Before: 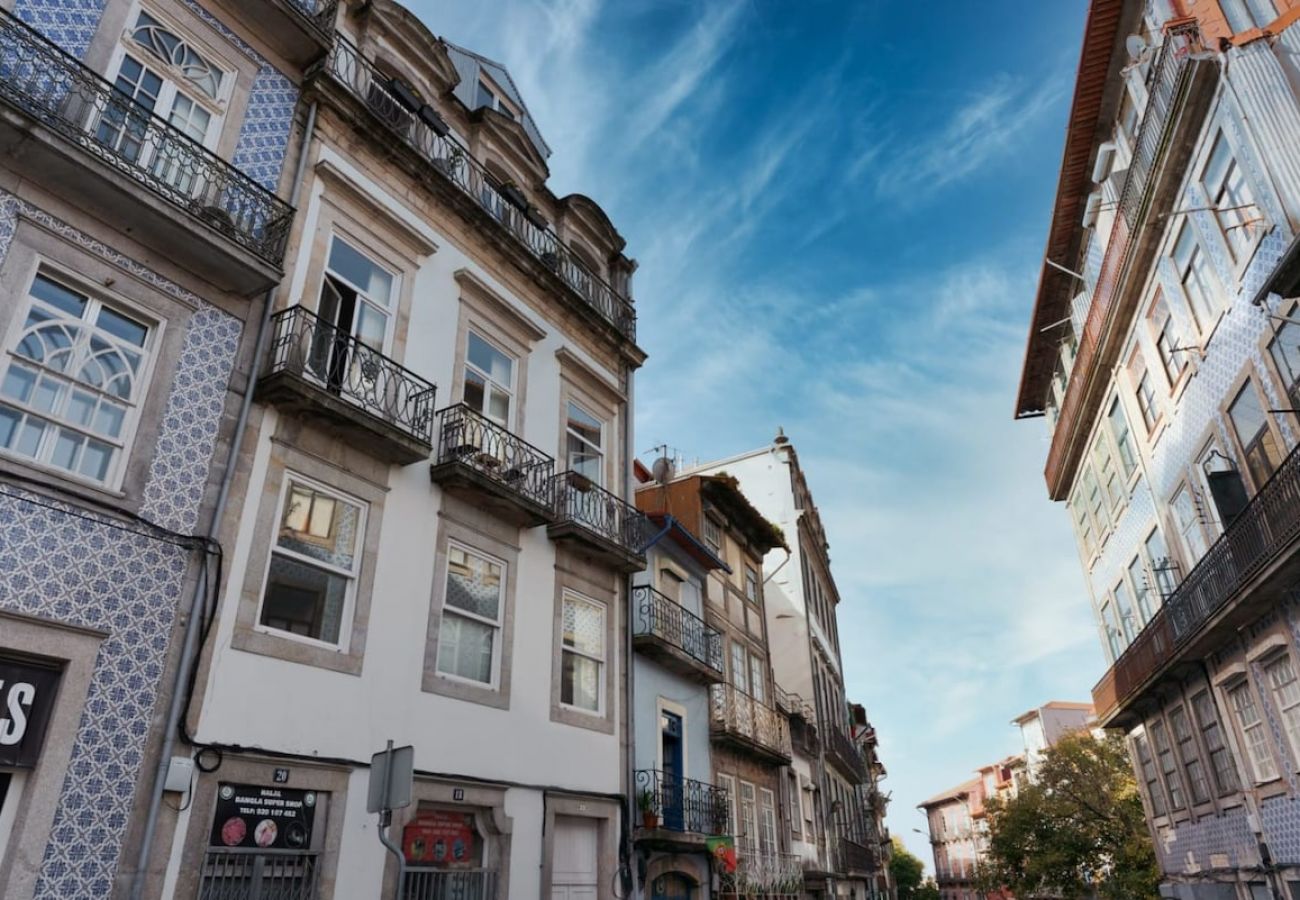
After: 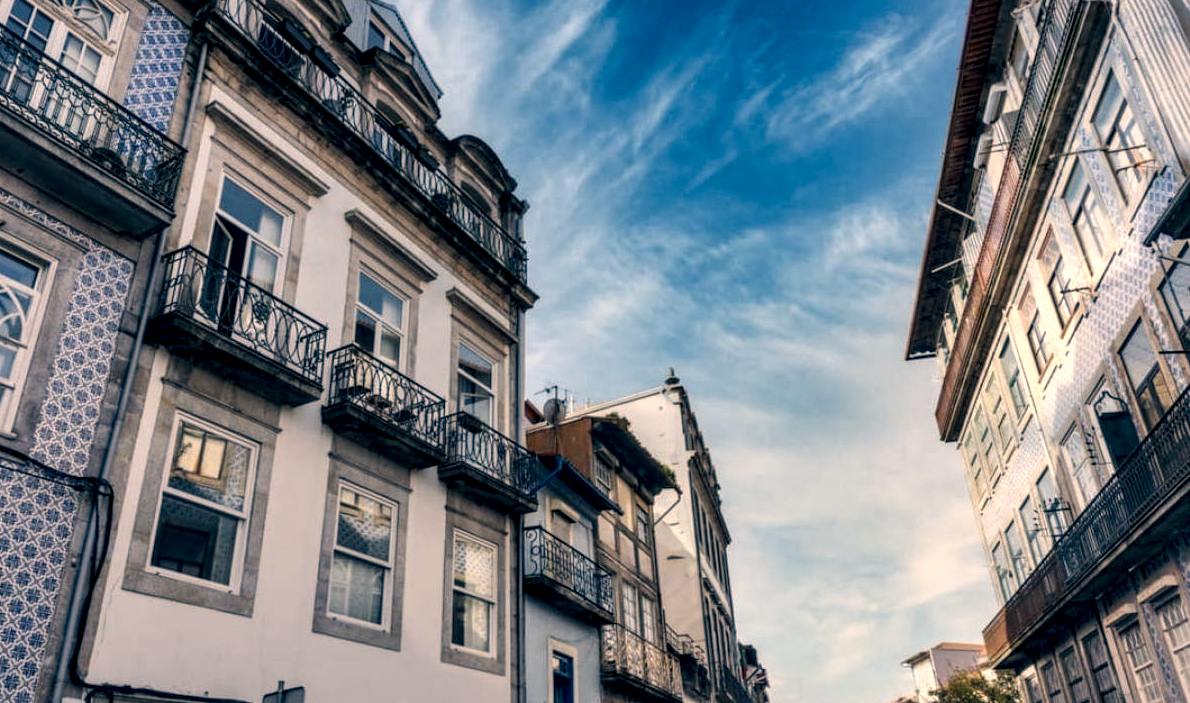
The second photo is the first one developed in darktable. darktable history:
crop: left 8.455%, top 6.566%, bottom 15.253%
local contrast: highlights 3%, shadows 7%, detail 182%
color correction: highlights a* 10.31, highlights b* 14.16, shadows a* -9.54, shadows b* -14.9
shadows and highlights: shadows 37.62, highlights -26.63, soften with gaussian
